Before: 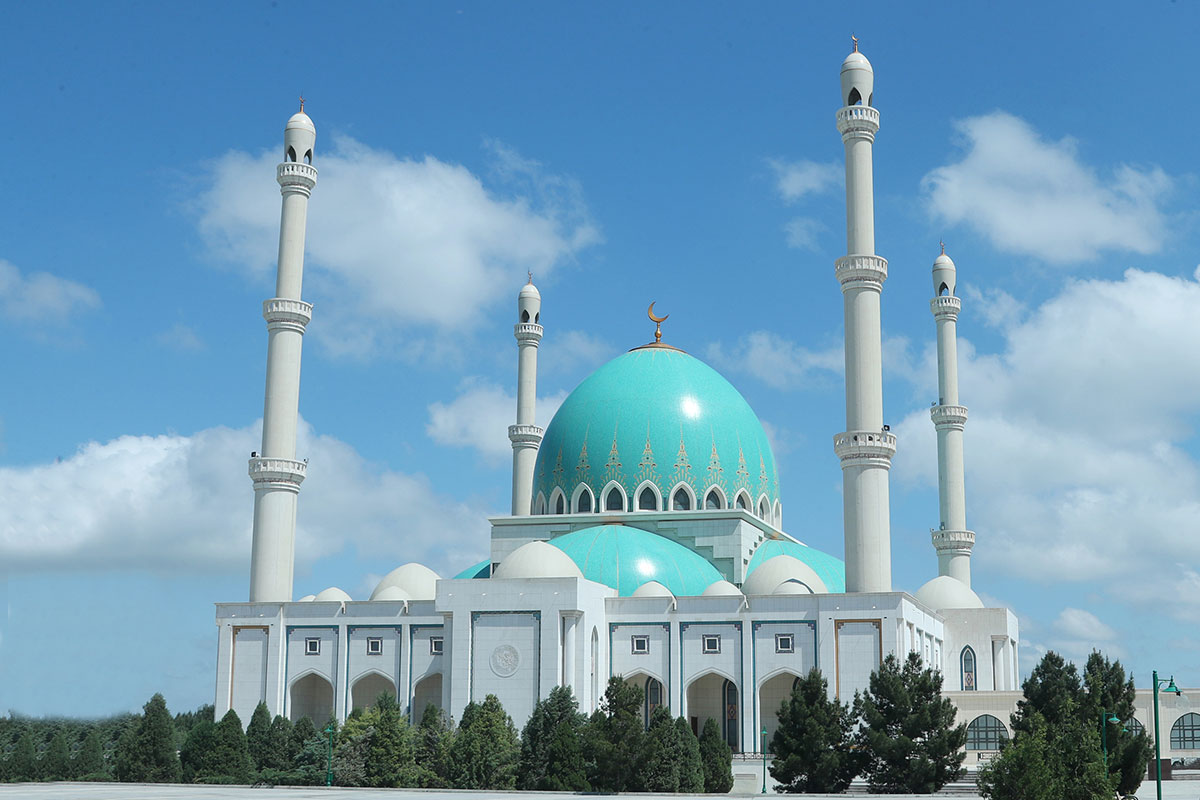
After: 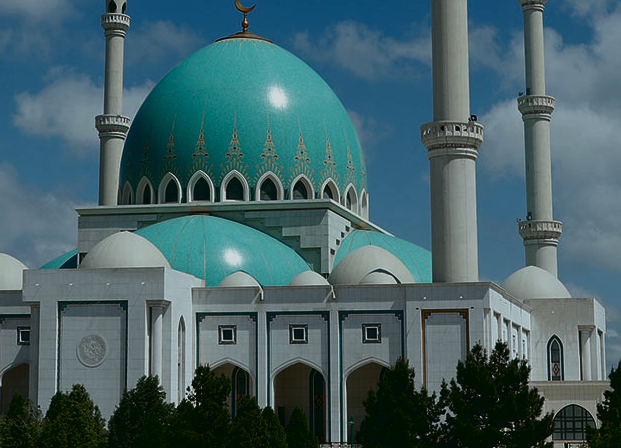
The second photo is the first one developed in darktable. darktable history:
color balance: lift [1, 0.994, 1.002, 1.006], gamma [0.957, 1.081, 1.016, 0.919], gain [0.97, 0.972, 1.01, 1.028], input saturation 91.06%, output saturation 79.8%
crop: left 34.479%, top 38.822%, right 13.718%, bottom 5.172%
color balance rgb: contrast -10%
contrast brightness saturation: contrast 0.09, brightness -0.59, saturation 0.17
